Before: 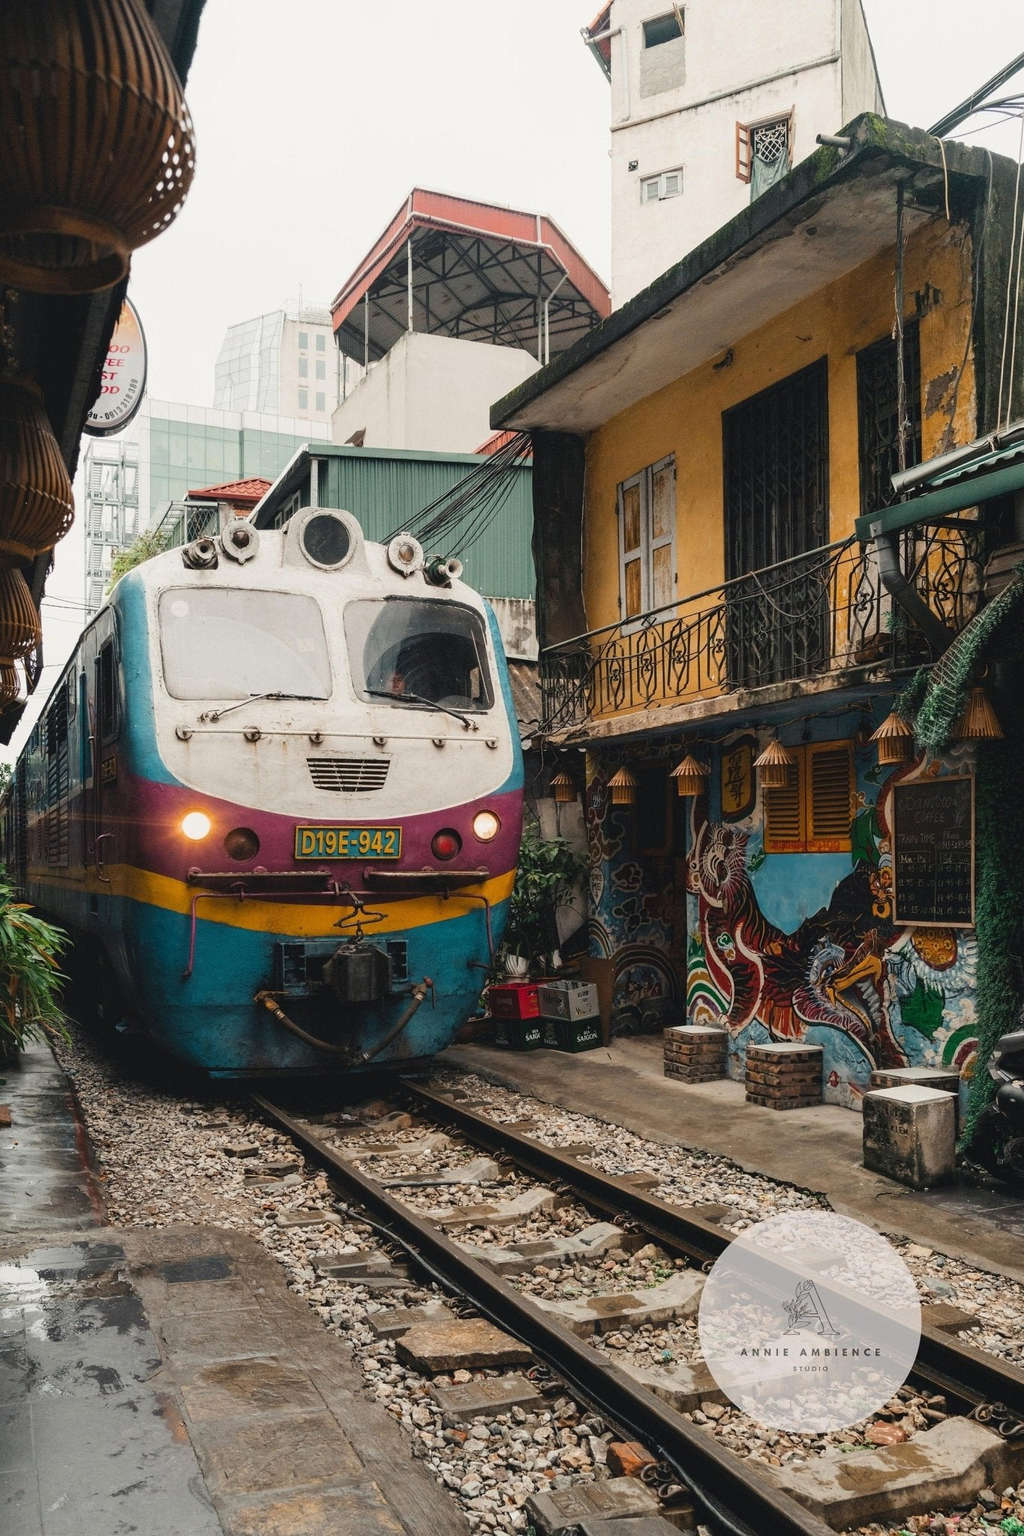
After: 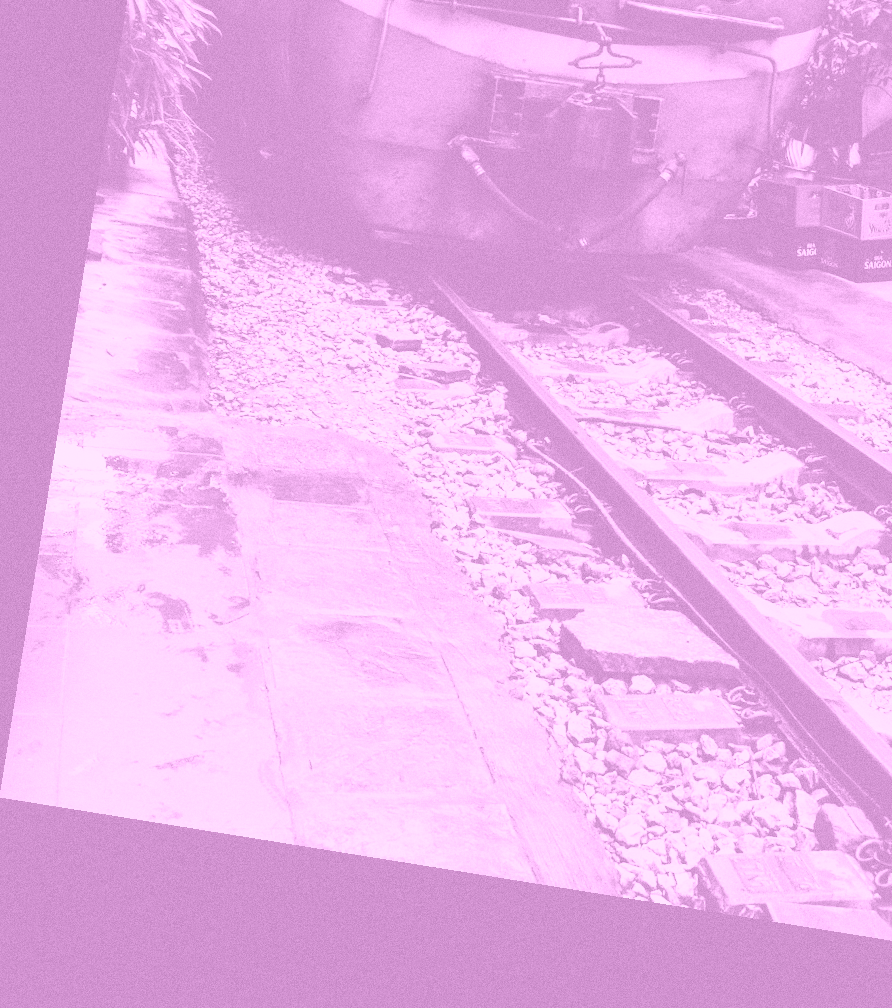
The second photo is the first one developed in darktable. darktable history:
color correction: highlights a* -39.68, highlights b* -40, shadows a* -40, shadows b* -40, saturation -3
colorize: hue 331.2°, saturation 75%, source mix 30.28%, lightness 70.52%, version 1
tone equalizer: -8 EV -0.417 EV, -7 EV -0.389 EV, -6 EV -0.333 EV, -5 EV -0.222 EV, -3 EV 0.222 EV, -2 EV 0.333 EV, -1 EV 0.389 EV, +0 EV 0.417 EV, edges refinement/feathering 500, mask exposure compensation -1.57 EV, preserve details no
crop and rotate: top 54.778%, right 46.61%, bottom 0.159%
rotate and perspective: rotation 9.12°, automatic cropping off
grain: on, module defaults
white balance: red 1.009, blue 0.985
base curve: curves: ch0 [(0, 0) (0.028, 0.03) (0.121, 0.232) (0.46, 0.748) (0.859, 0.968) (1, 1)], preserve colors none
